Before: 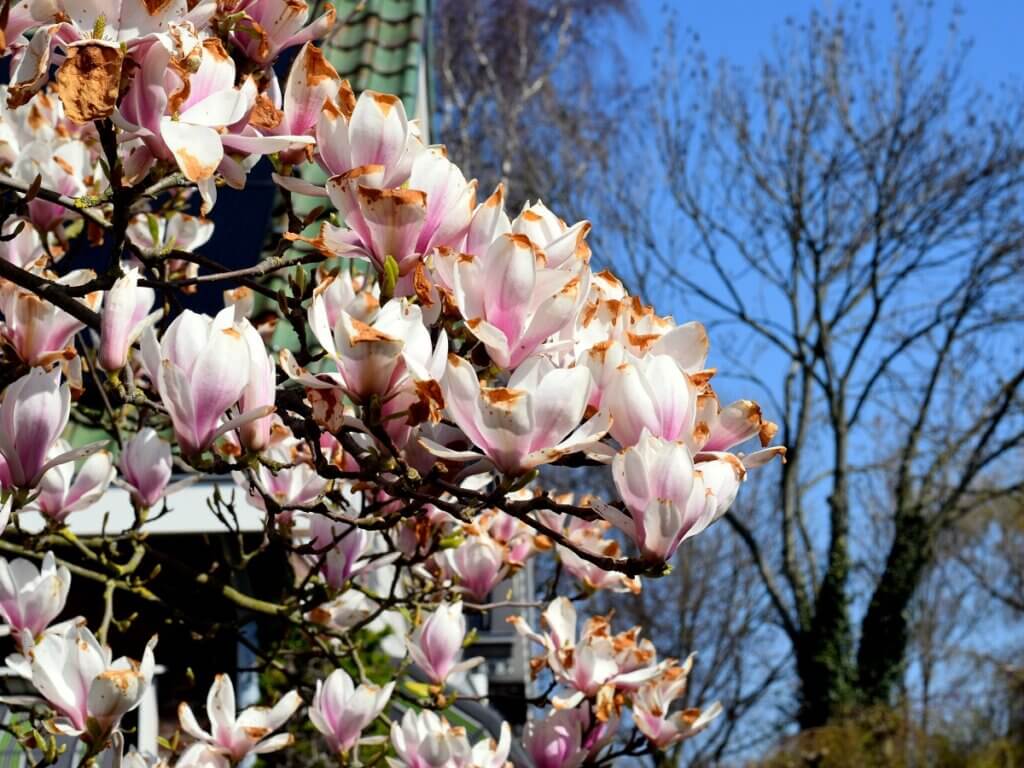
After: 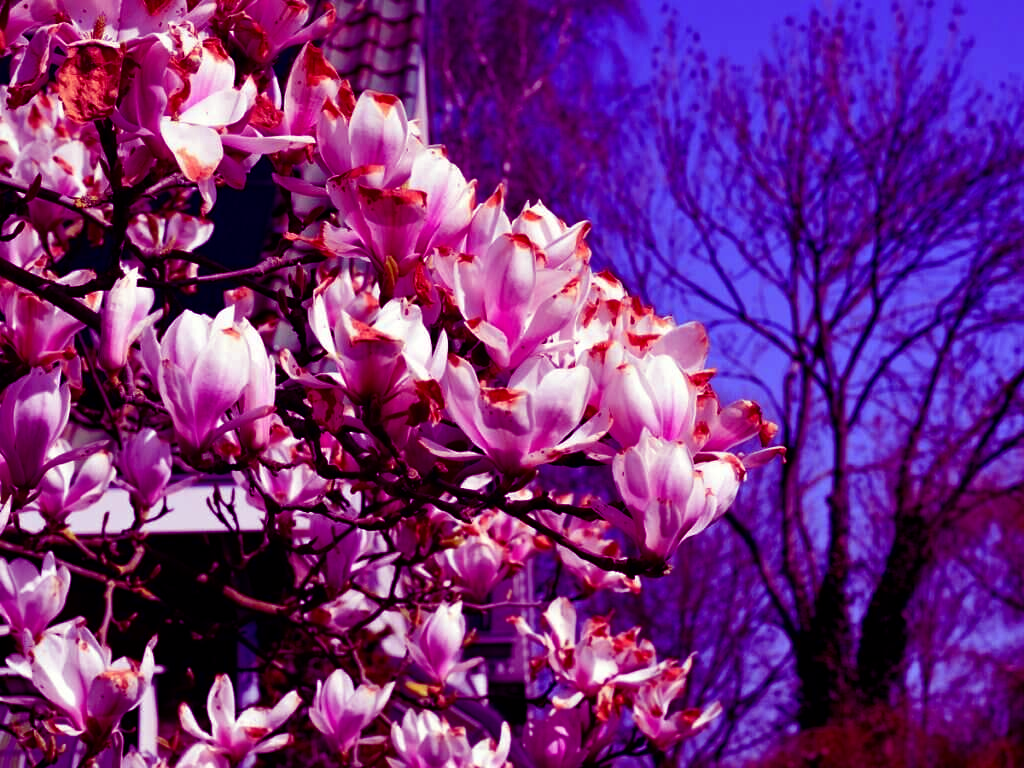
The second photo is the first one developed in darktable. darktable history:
color balance: lift [1, 1, 0.101, 1]
